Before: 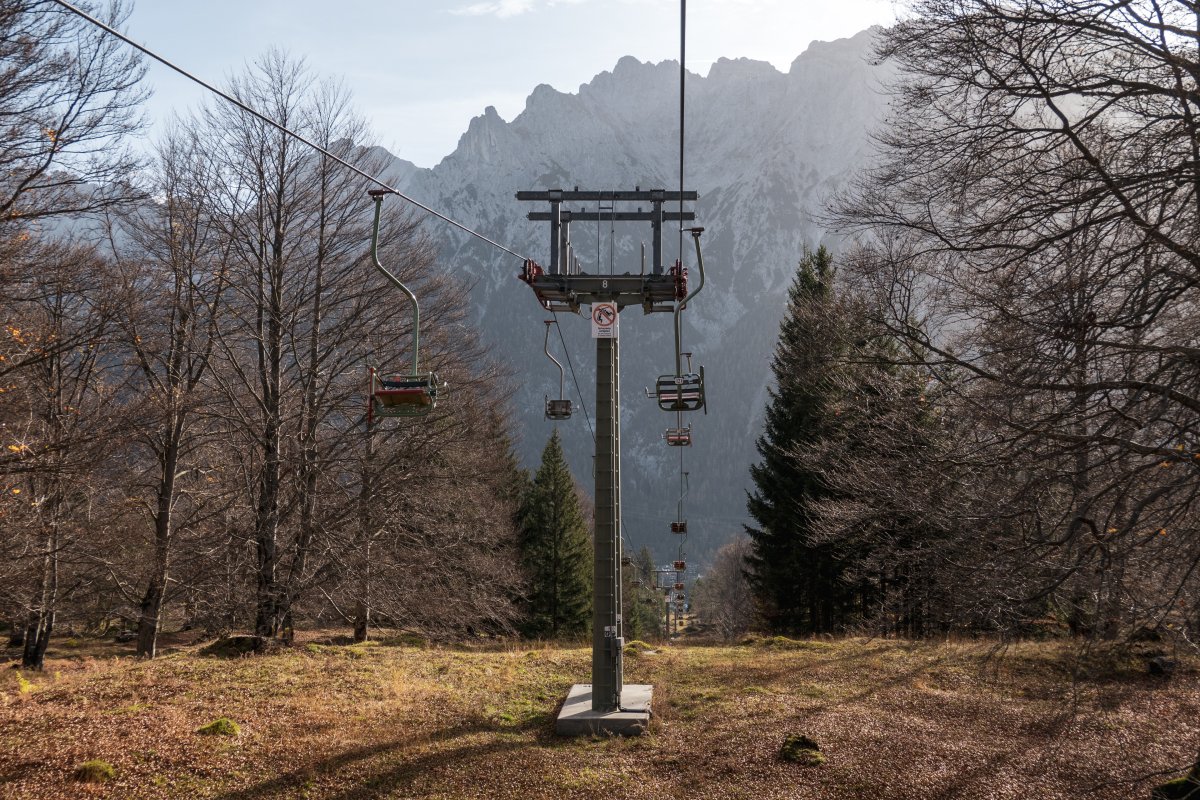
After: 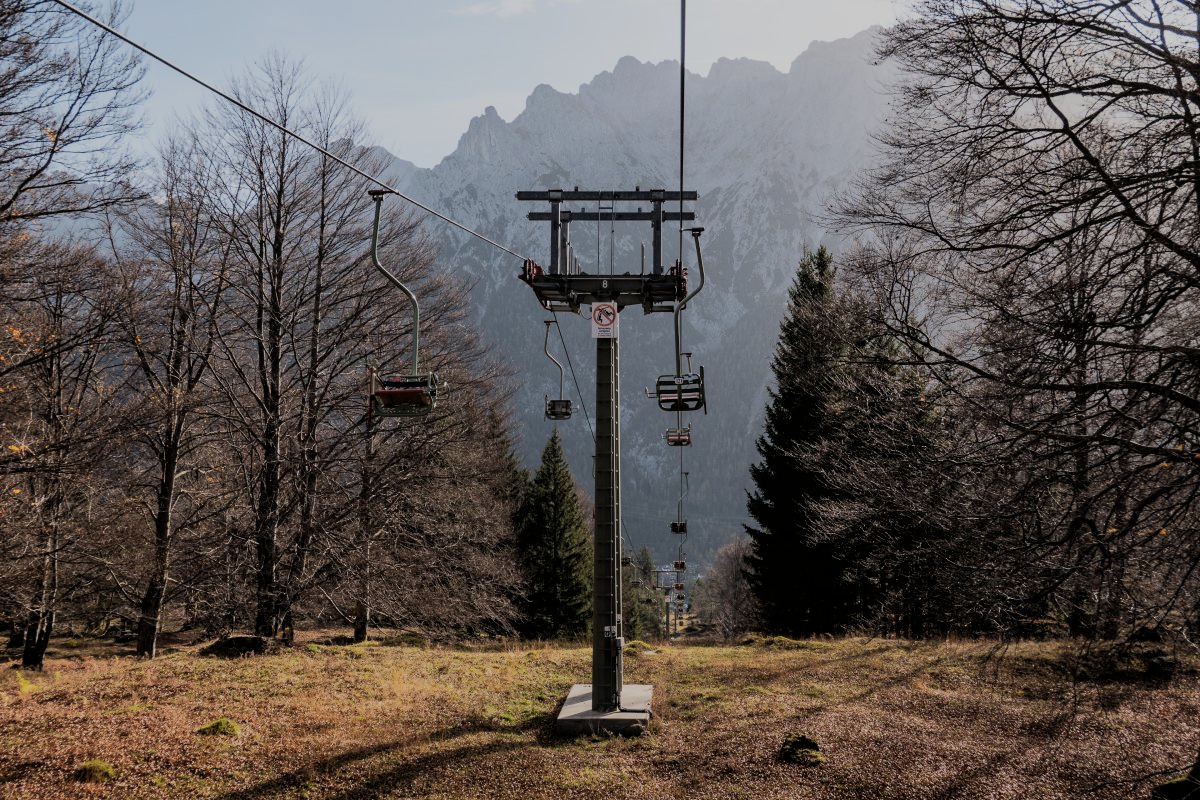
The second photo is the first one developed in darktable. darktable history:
filmic rgb: black relative exposure -6.15 EV, white relative exposure 6.96 EV, hardness 2.23, color science v6 (2022)
exposure: compensate highlight preservation false
white balance: emerald 1
